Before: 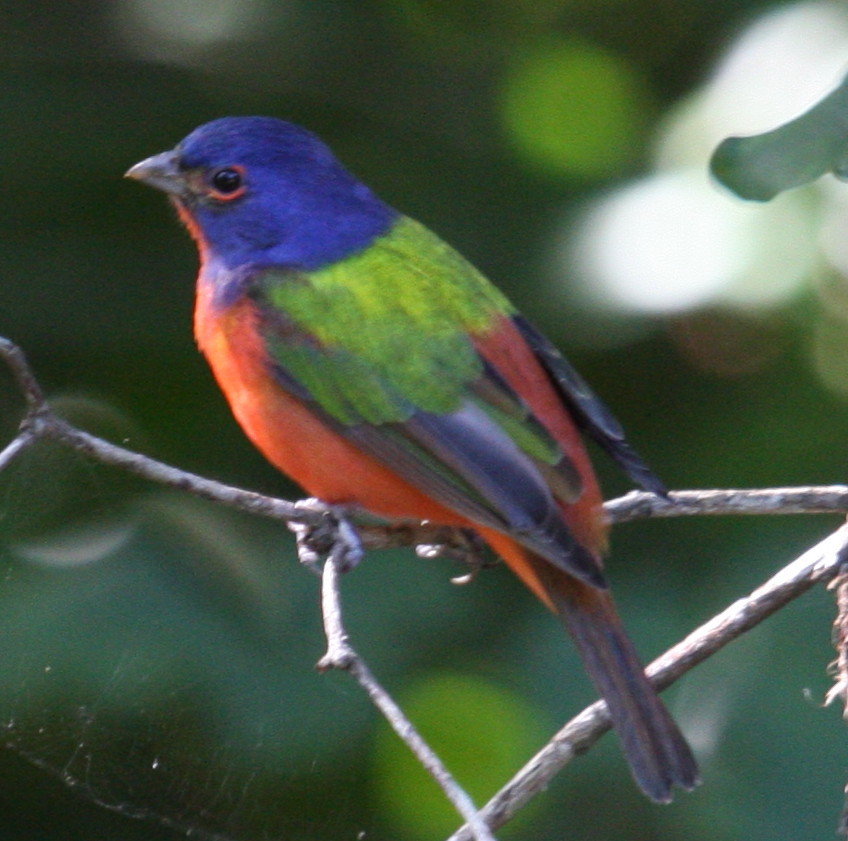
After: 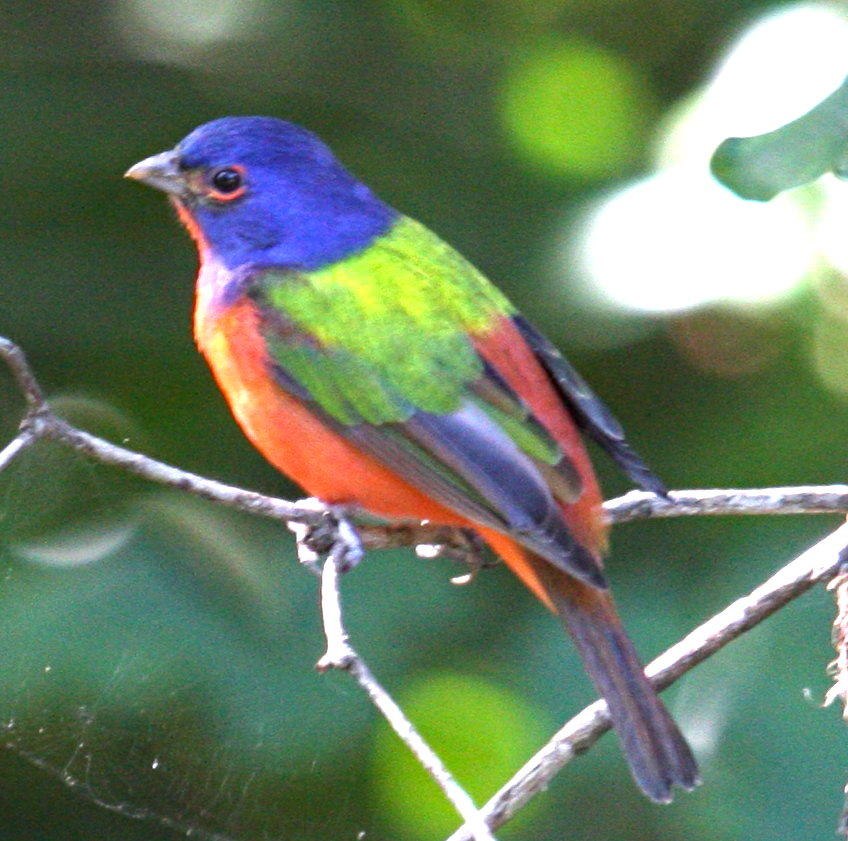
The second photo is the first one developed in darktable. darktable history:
exposure: black level correction 0, exposure 1.388 EV, compensate exposure bias true, compensate highlight preservation false
tone equalizer: on, module defaults
haze removal: compatibility mode true, adaptive false
